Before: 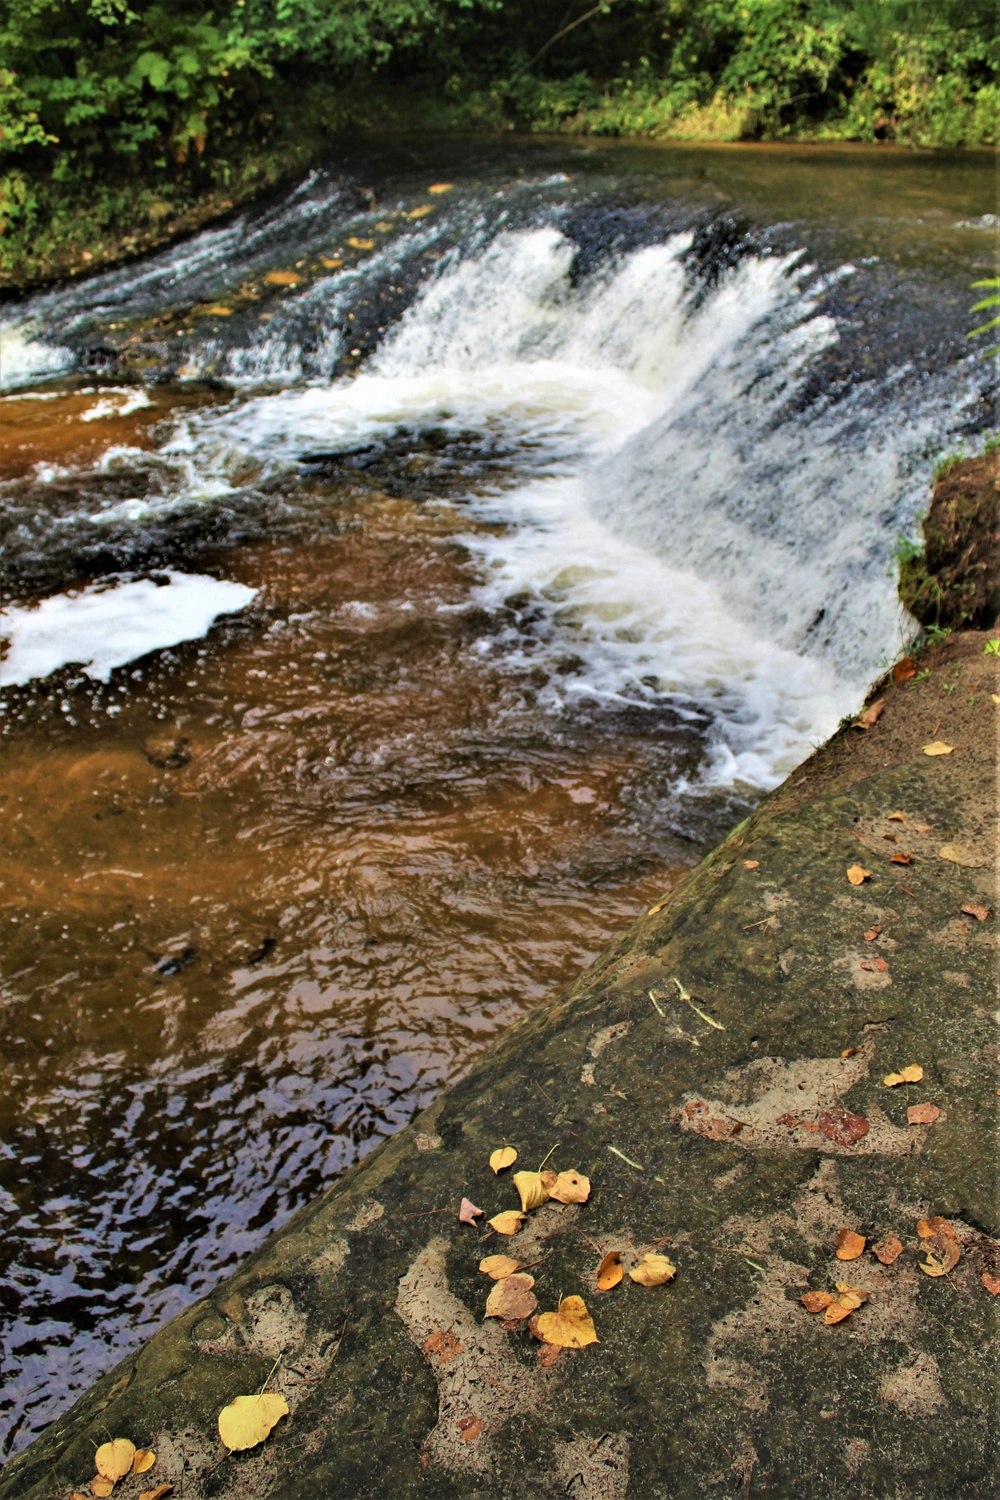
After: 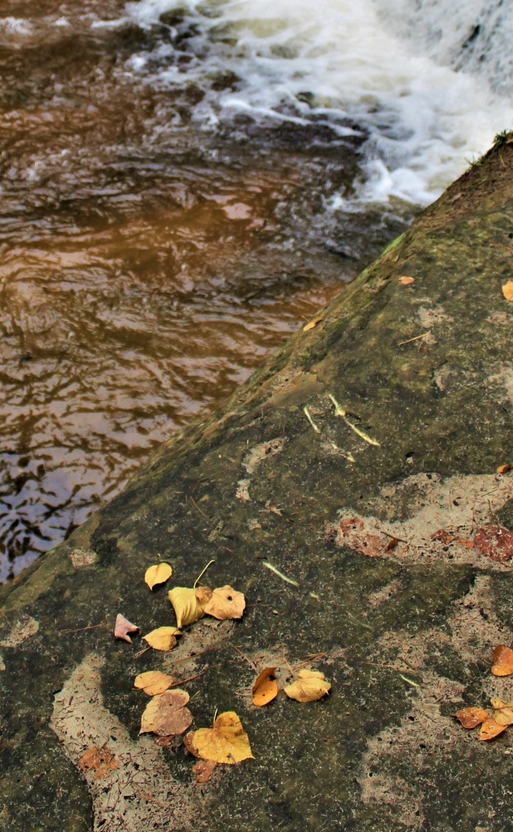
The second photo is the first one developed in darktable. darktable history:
crop: left 34.577%, top 38.977%, right 13.842%, bottom 5.354%
